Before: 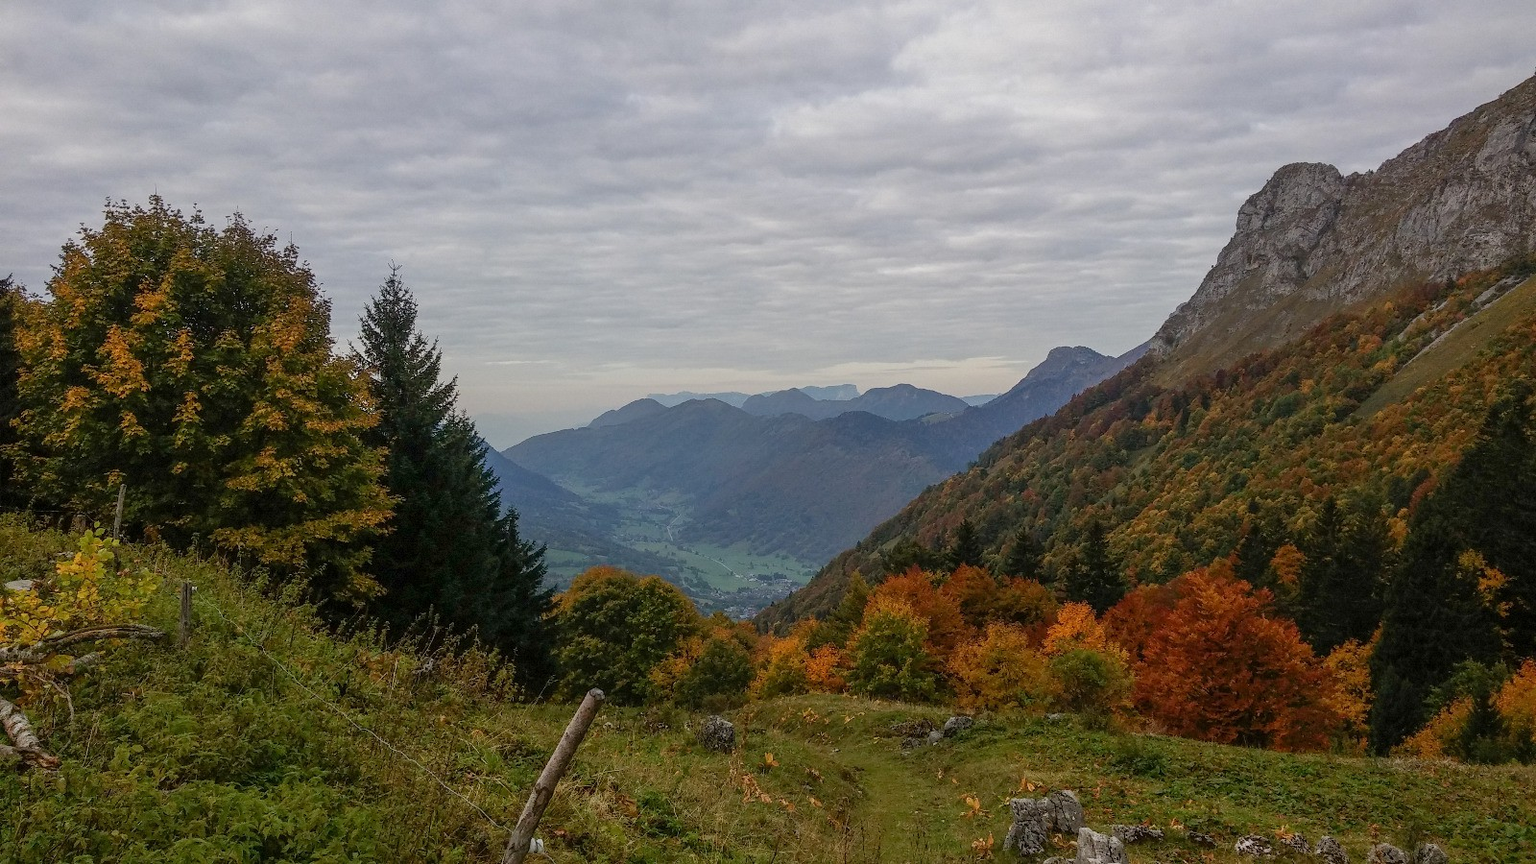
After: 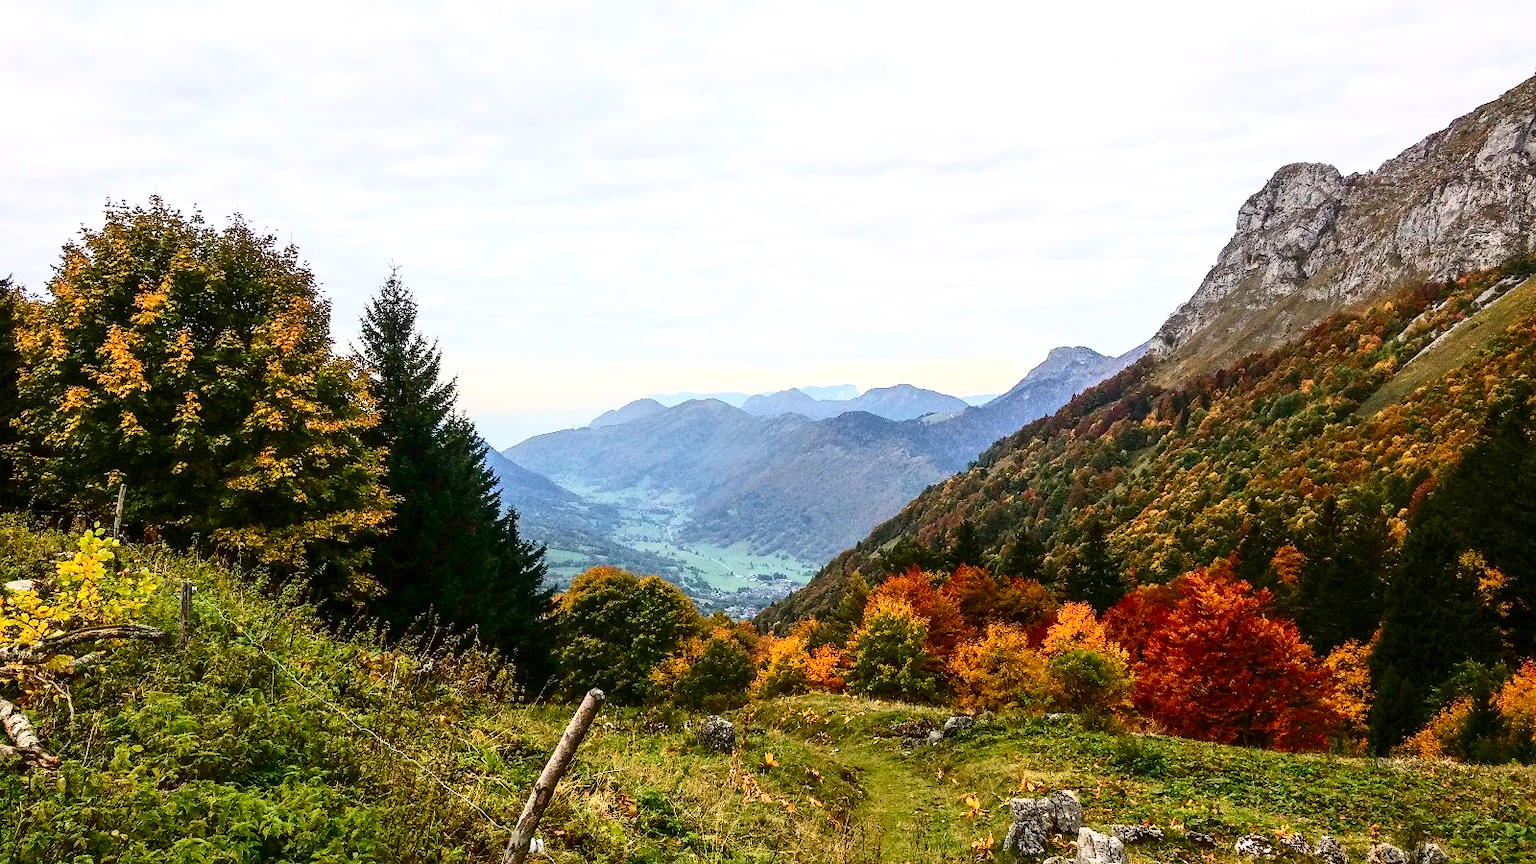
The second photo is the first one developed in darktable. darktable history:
exposure: black level correction 0.001, exposure 1.116 EV, compensate exposure bias true, compensate highlight preservation false
contrast brightness saturation: contrast 0.412, brightness 0.053, saturation 0.261
